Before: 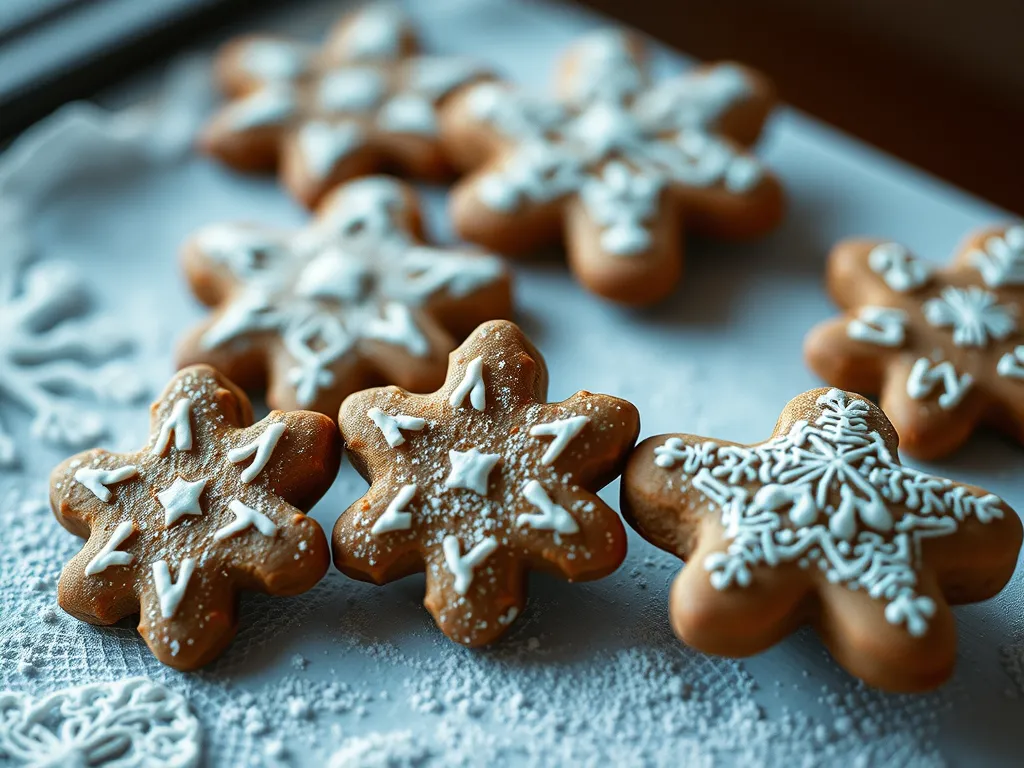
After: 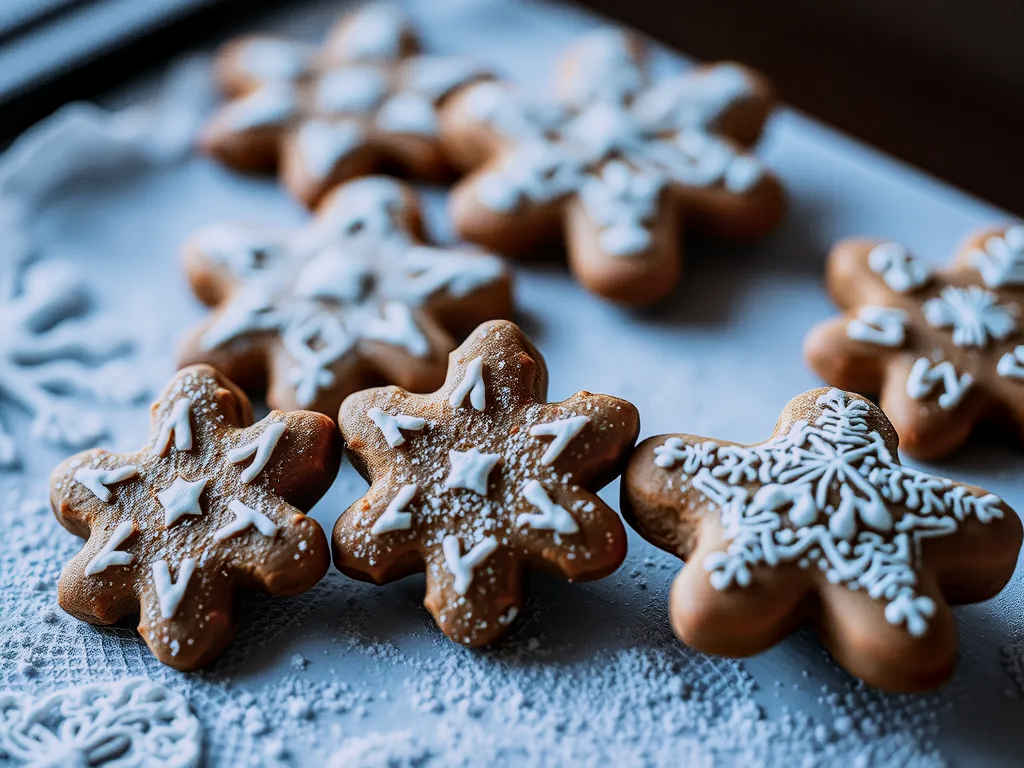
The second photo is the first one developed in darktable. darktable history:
filmic rgb: black relative exposure -7.5 EV, white relative exposure 5 EV, hardness 3.31, contrast 1.3, contrast in shadows safe
color calibration: illuminant as shot in camera, x 0.363, y 0.385, temperature 4528.04 K
local contrast: on, module defaults
shadows and highlights: radius 125.46, shadows 30.51, highlights -30.51, low approximation 0.01, soften with gaussian
exposure: exposure 0.127 EV, compensate highlight preservation false
